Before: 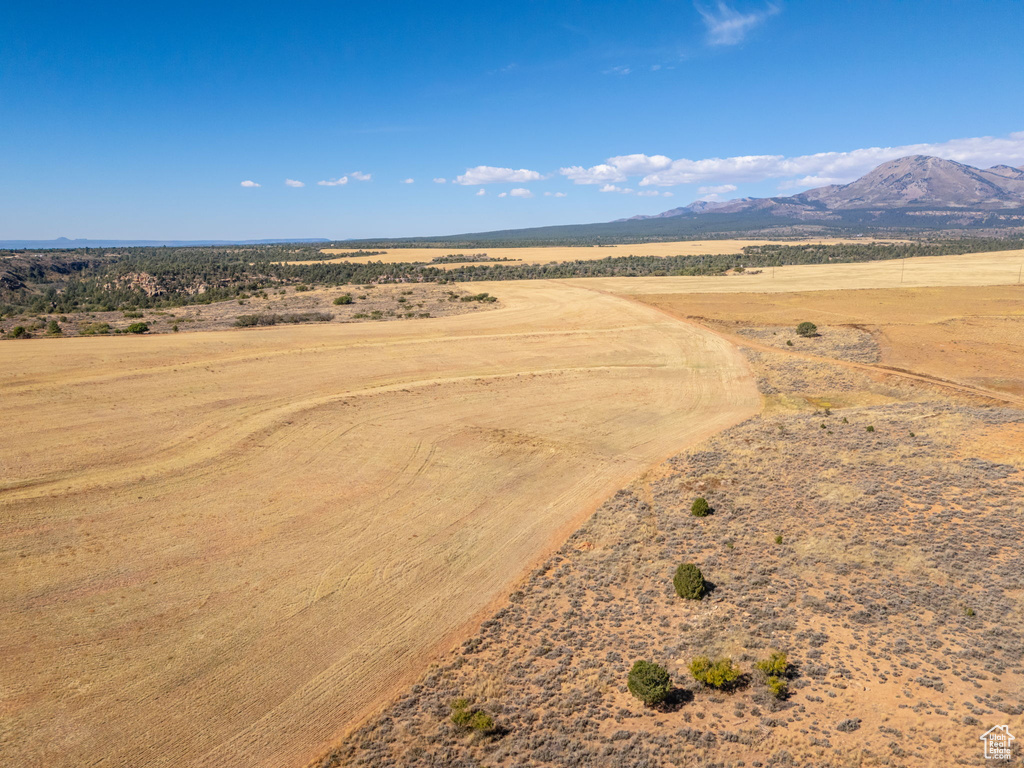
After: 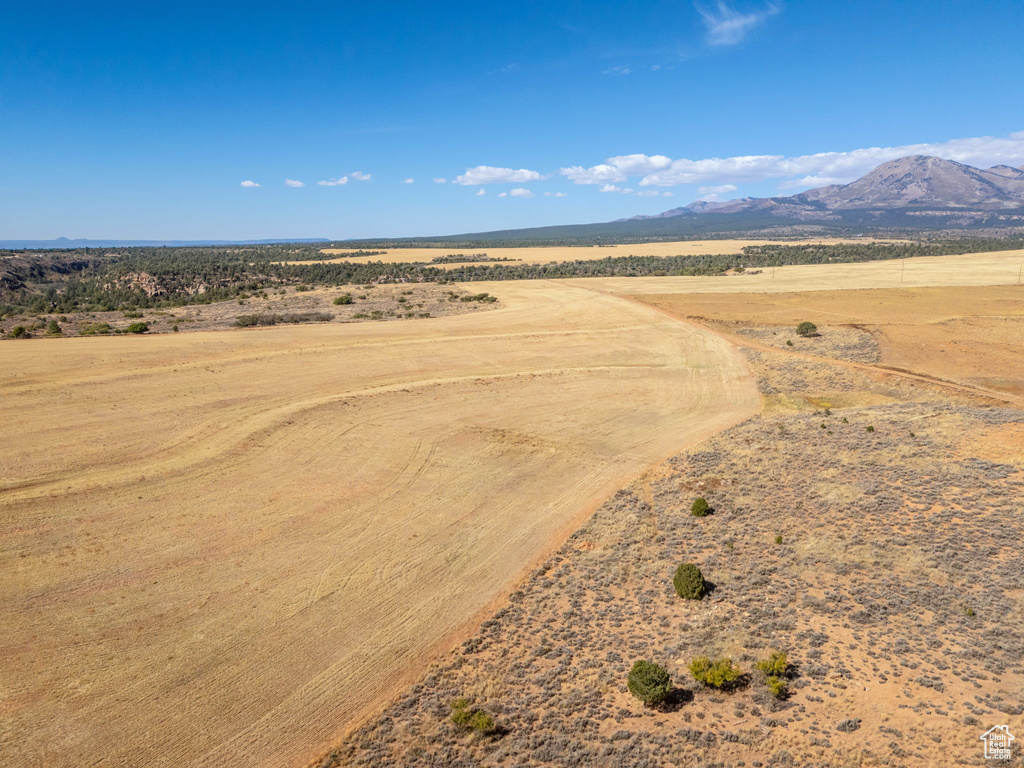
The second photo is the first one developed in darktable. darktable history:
color correction: highlights a* -2.91, highlights b* -2.59, shadows a* 1.97, shadows b* 2.66
